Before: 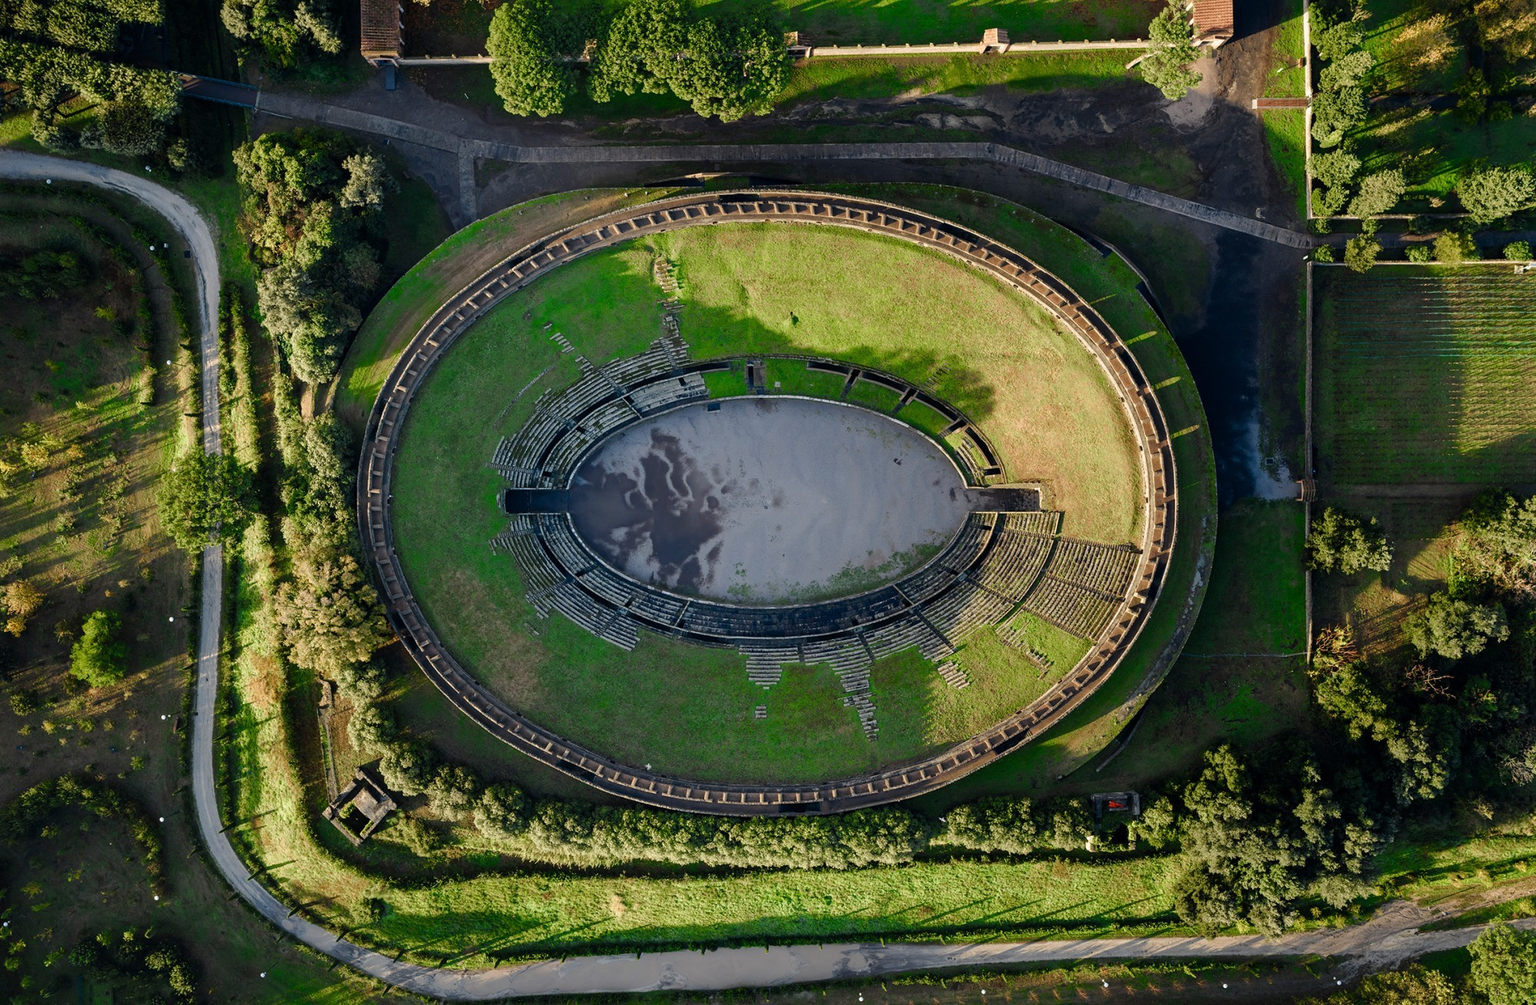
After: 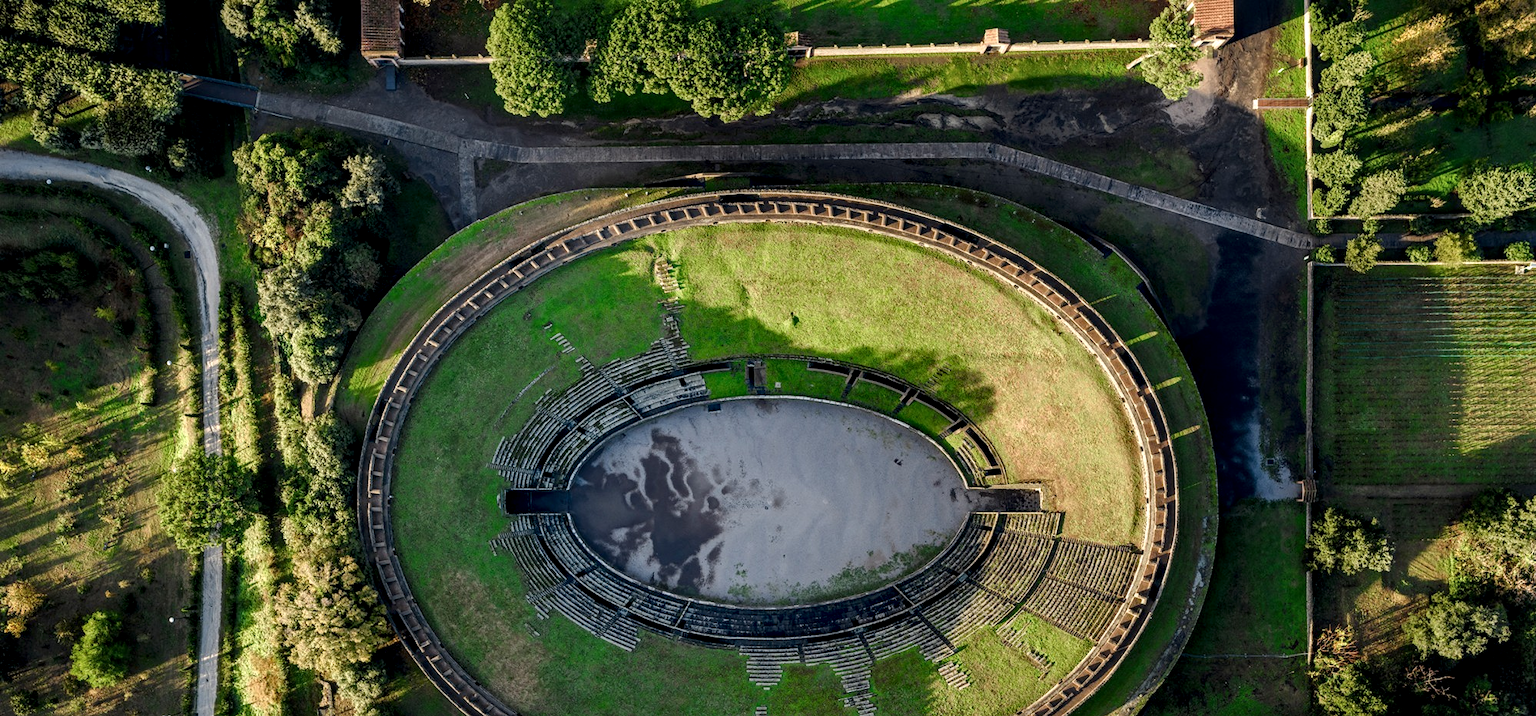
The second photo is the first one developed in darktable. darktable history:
crop: right 0.001%, bottom 28.711%
local contrast: detail 144%
